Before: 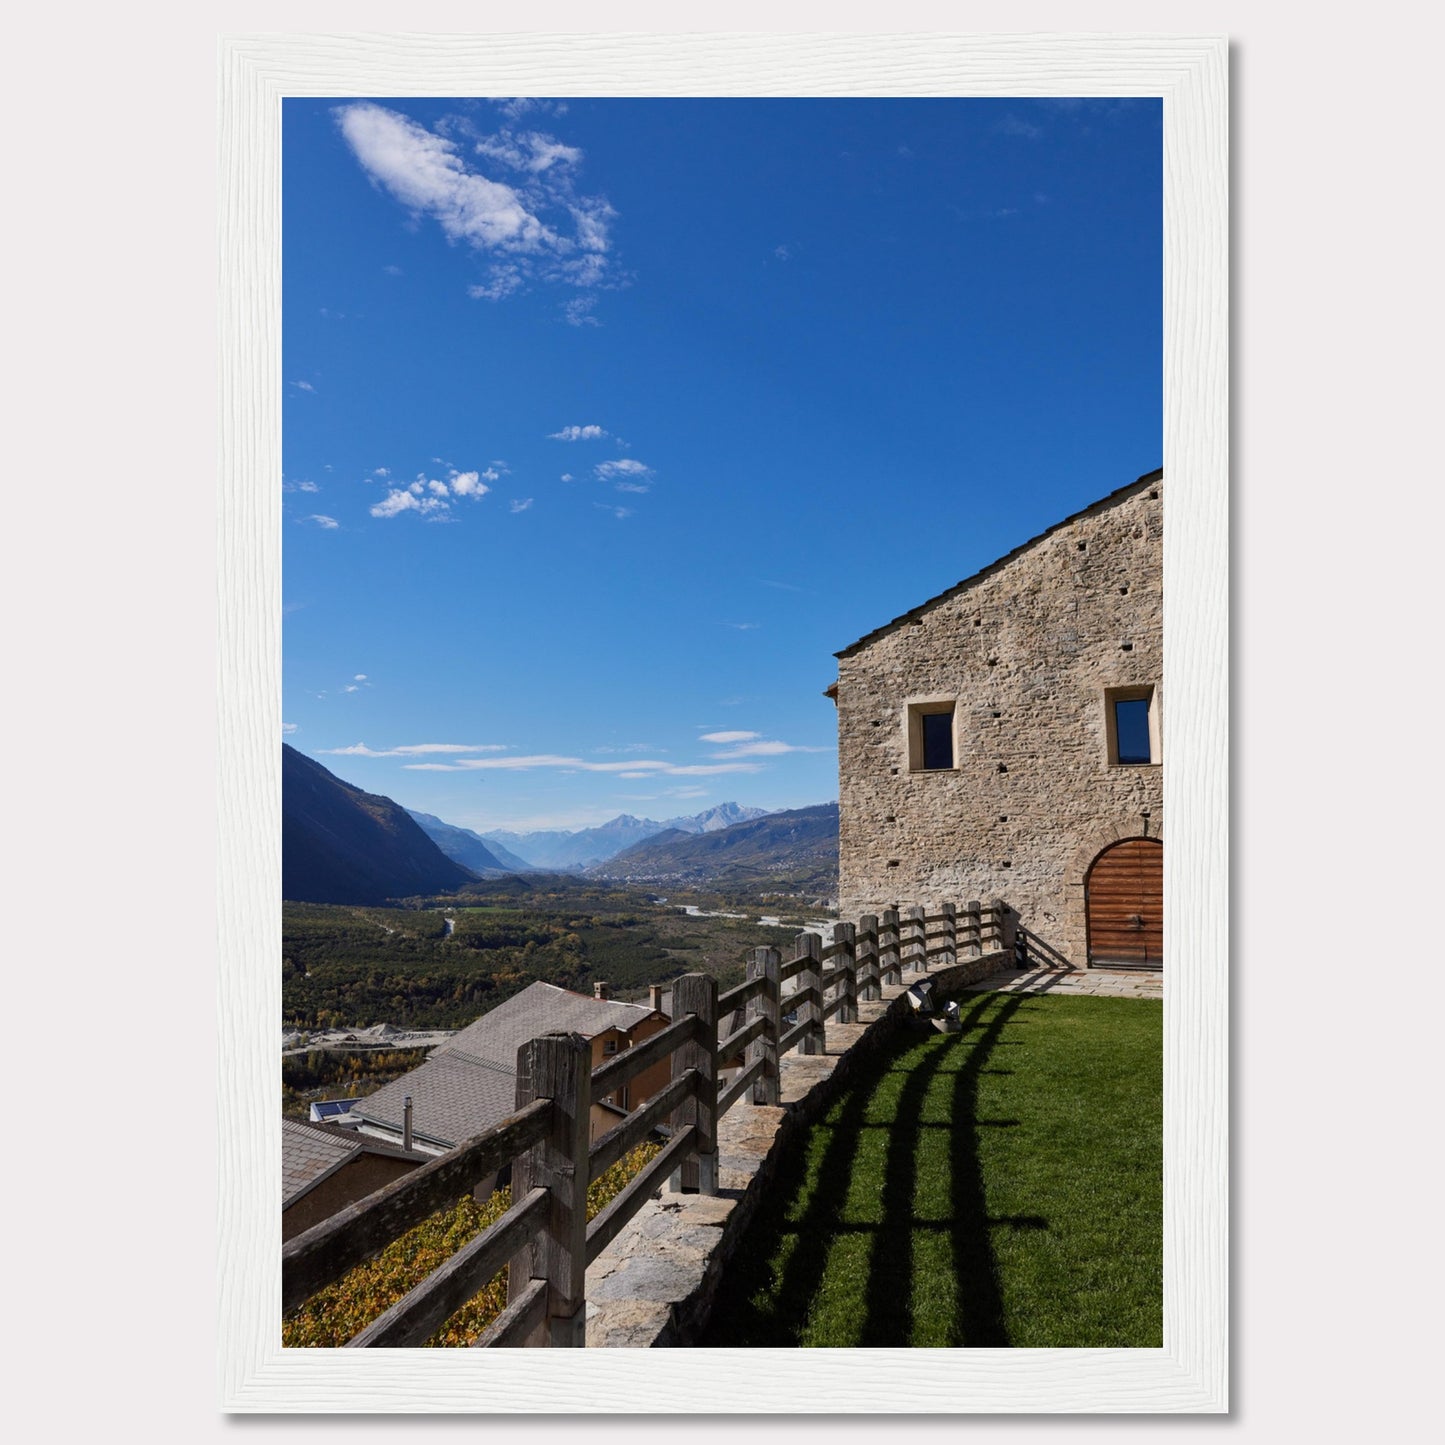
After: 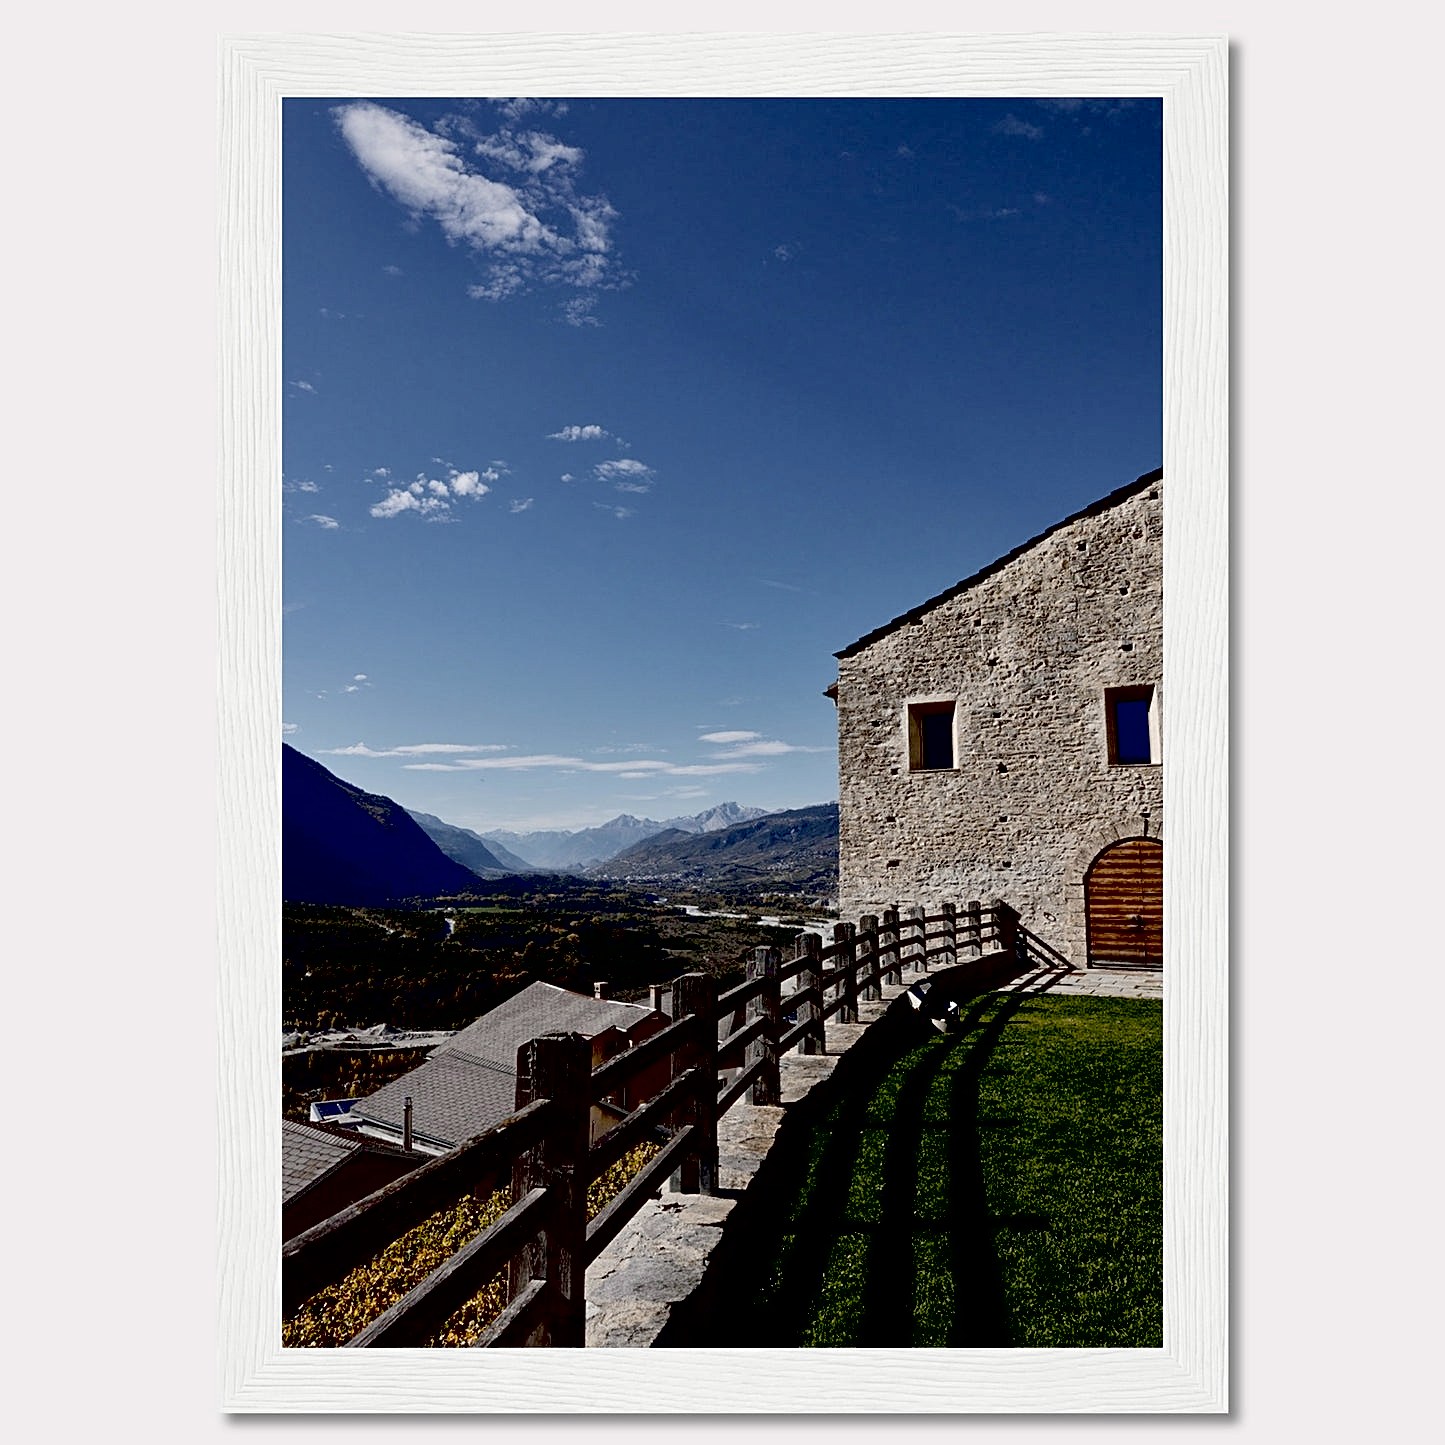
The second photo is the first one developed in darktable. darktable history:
exposure: black level correction 0.057, compensate exposure bias true, compensate highlight preservation false
contrast brightness saturation: contrast 0.035, saturation 0.073
sharpen: on, module defaults
color zones: curves: ch0 [(0, 0.6) (0.129, 0.585) (0.193, 0.596) (0.429, 0.5) (0.571, 0.5) (0.714, 0.5) (0.857, 0.5) (1, 0.6)]; ch1 [(0, 0.453) (0.112, 0.245) (0.213, 0.252) (0.429, 0.233) (0.571, 0.231) (0.683, 0.242) (0.857, 0.296) (1, 0.453)]
